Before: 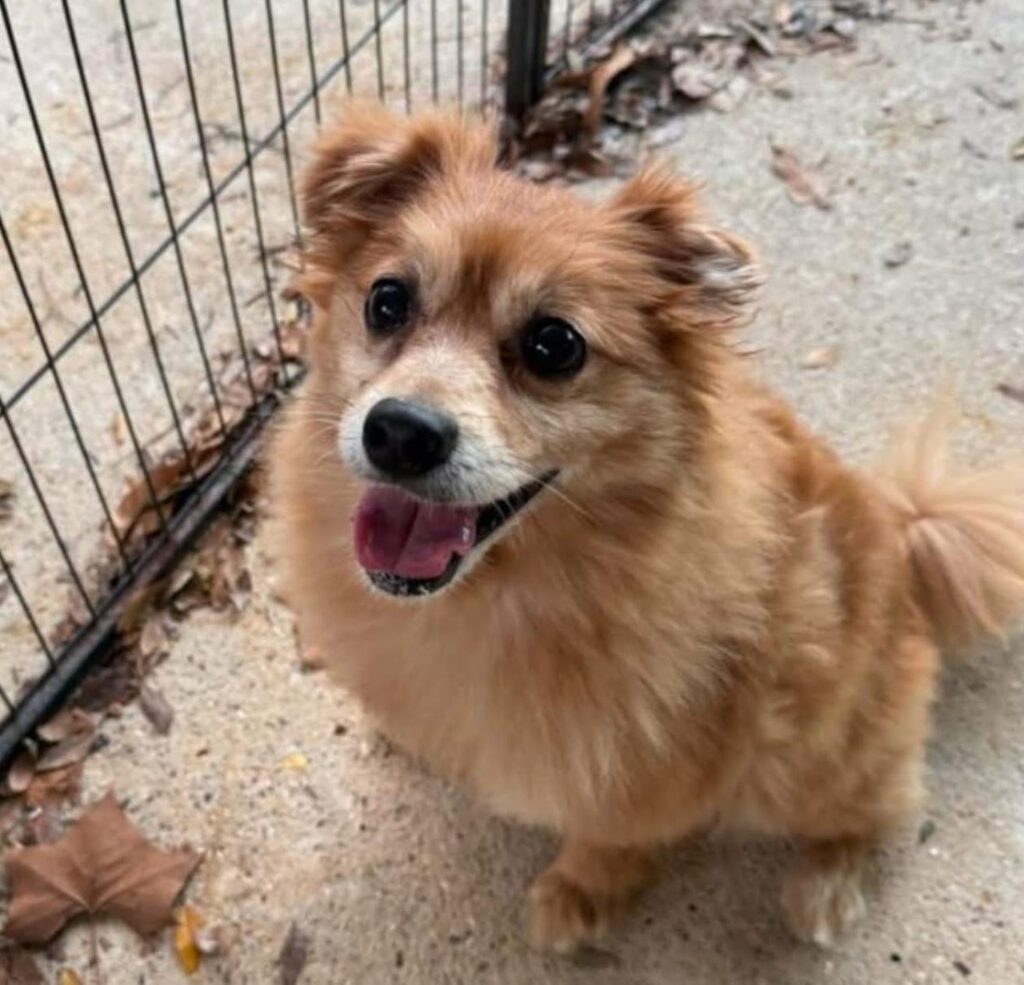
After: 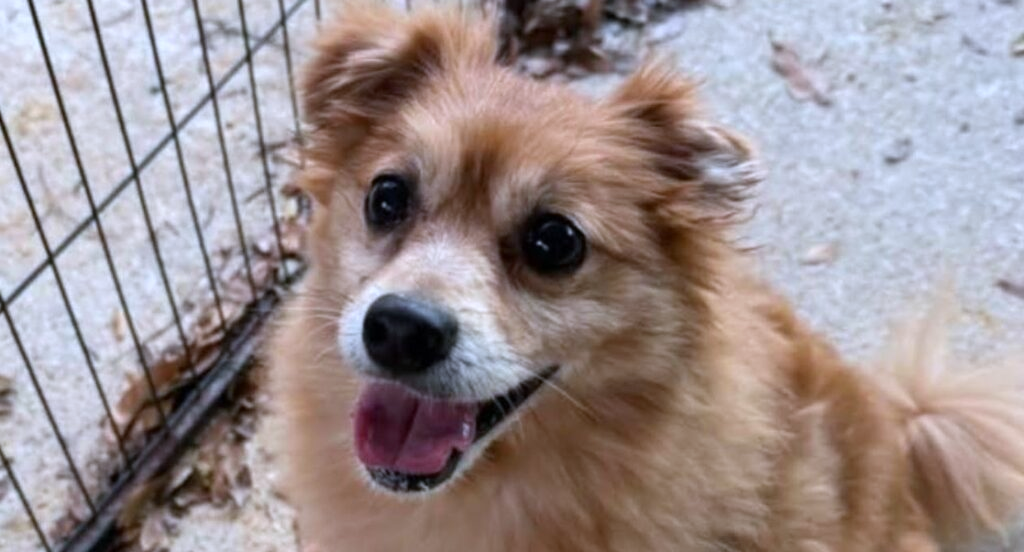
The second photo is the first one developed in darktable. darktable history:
crop and rotate: top 10.605%, bottom 33.274%
white balance: red 0.948, green 1.02, blue 1.176
